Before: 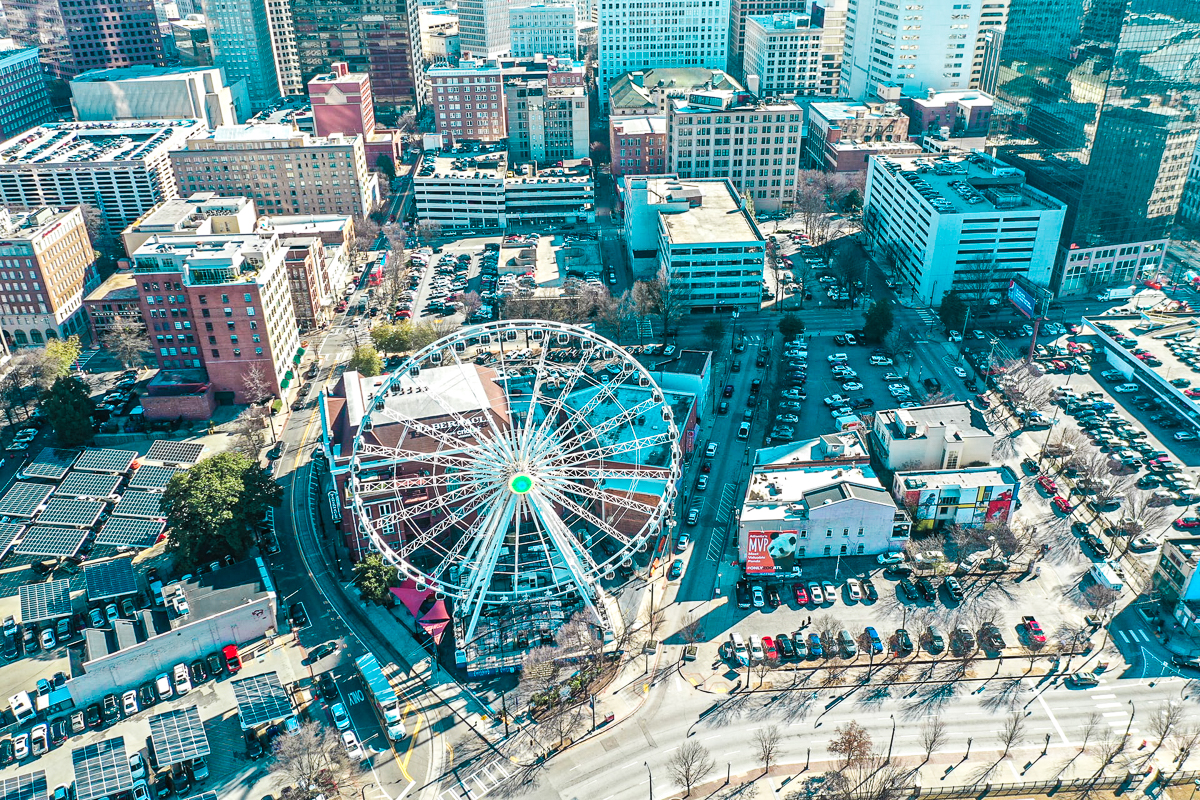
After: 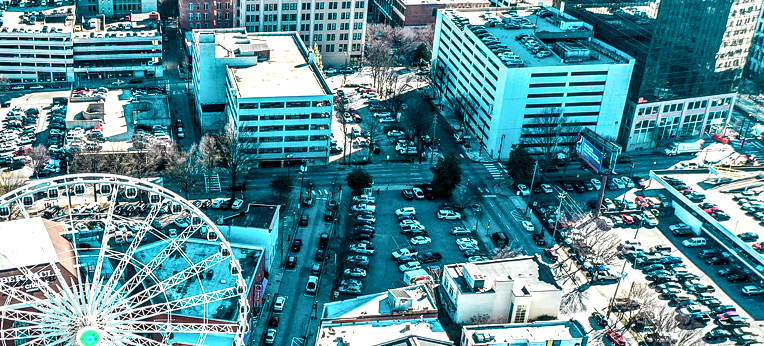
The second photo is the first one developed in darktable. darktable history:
local contrast: highlights 80%, shadows 57%, detail 175%, midtone range 0.602
crop: left 36.005%, top 18.293%, right 0.31%, bottom 38.444%
